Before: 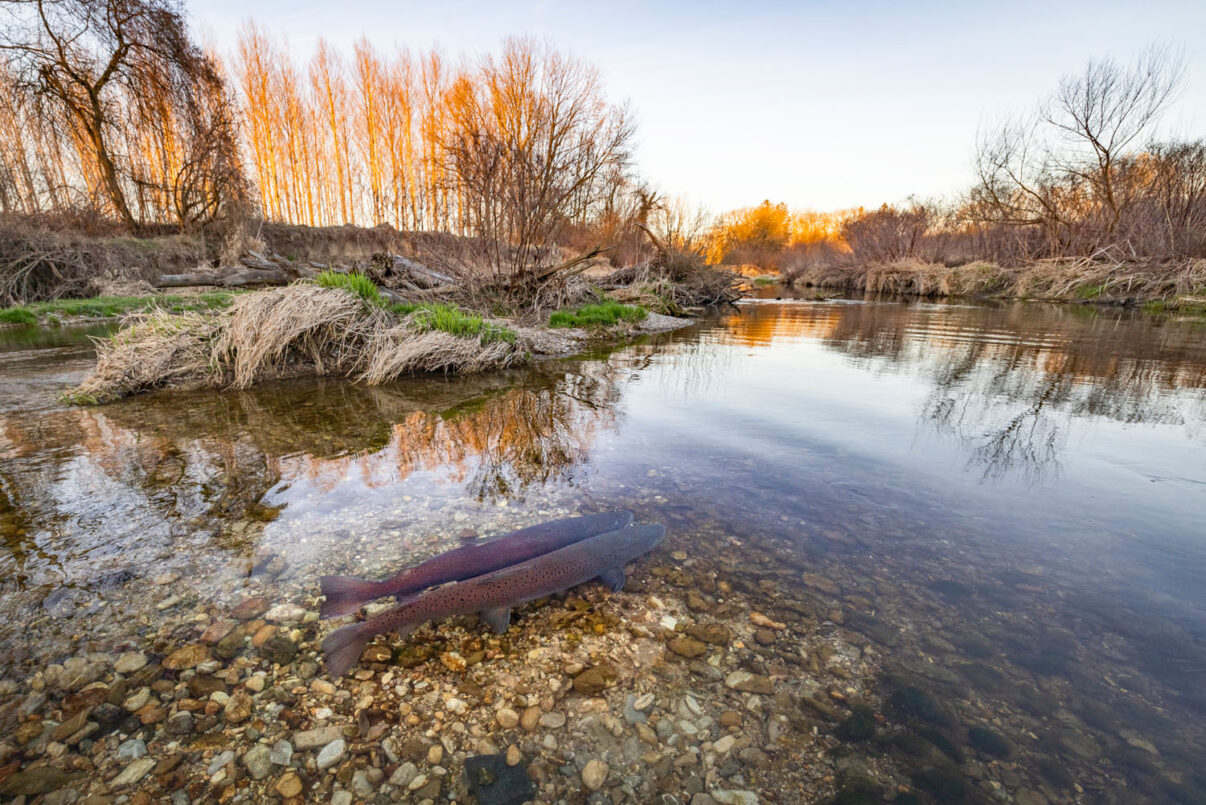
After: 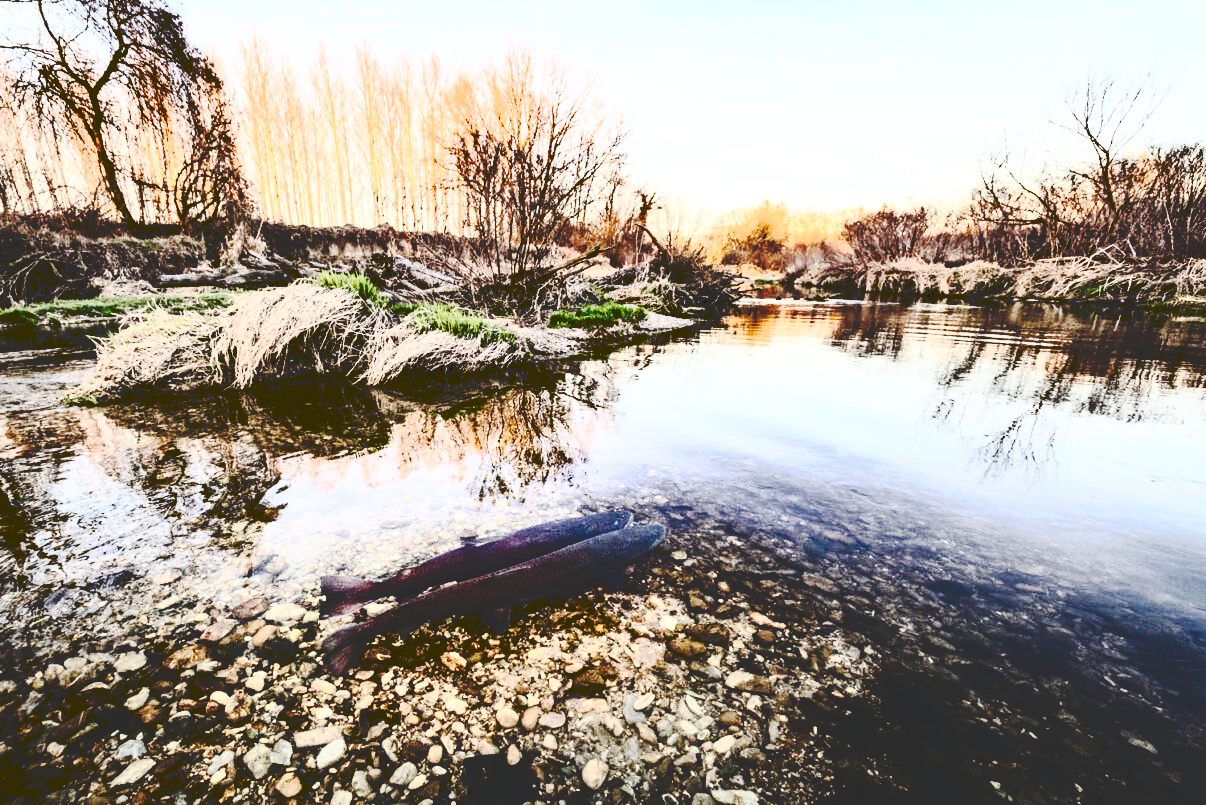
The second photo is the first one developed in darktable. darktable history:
tone curve: curves: ch0 [(0, 0) (0.003, 0.169) (0.011, 0.169) (0.025, 0.169) (0.044, 0.173) (0.069, 0.178) (0.1, 0.183) (0.136, 0.185) (0.177, 0.197) (0.224, 0.227) (0.277, 0.292) (0.335, 0.391) (0.399, 0.491) (0.468, 0.592) (0.543, 0.672) (0.623, 0.734) (0.709, 0.785) (0.801, 0.844) (0.898, 0.893) (1, 1)], preserve colors none
contrast brightness saturation: contrast 0.93, brightness 0.2
